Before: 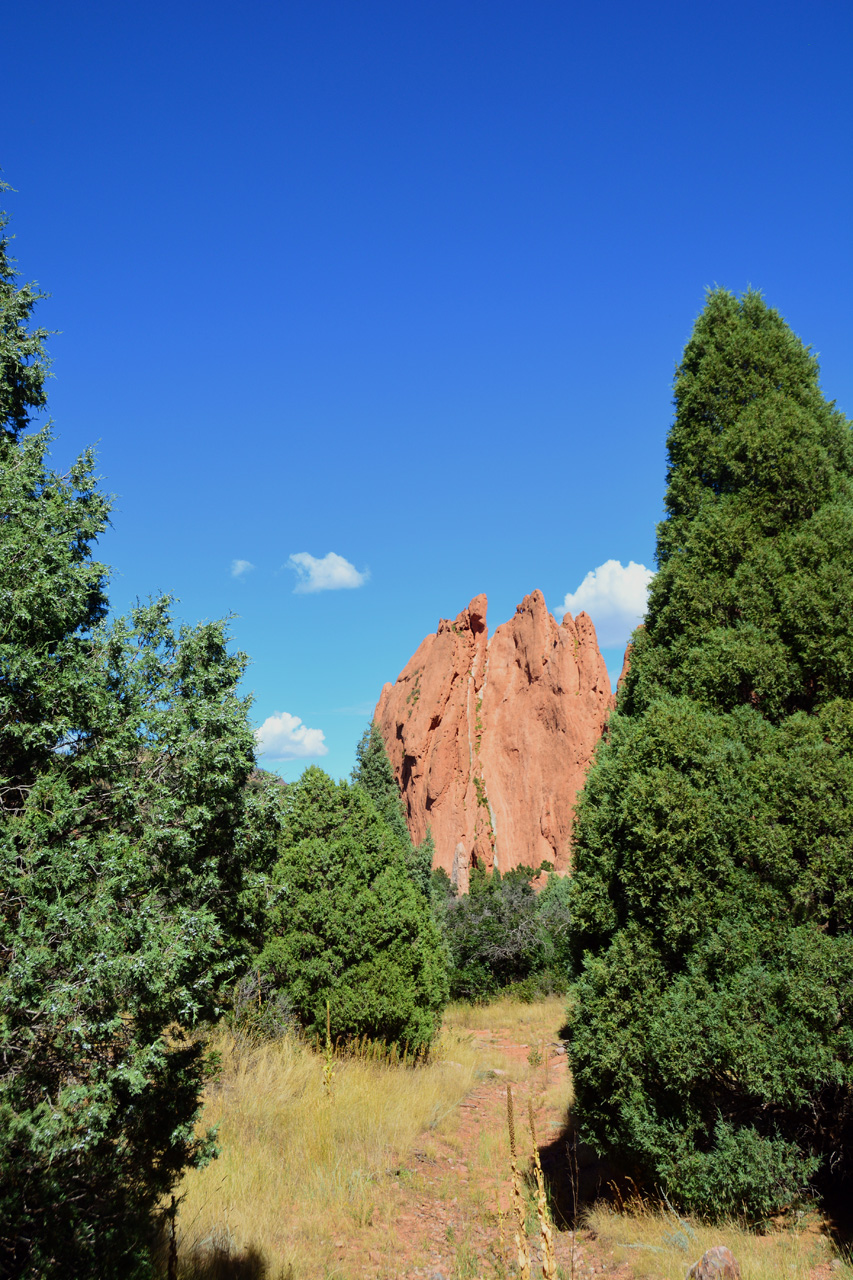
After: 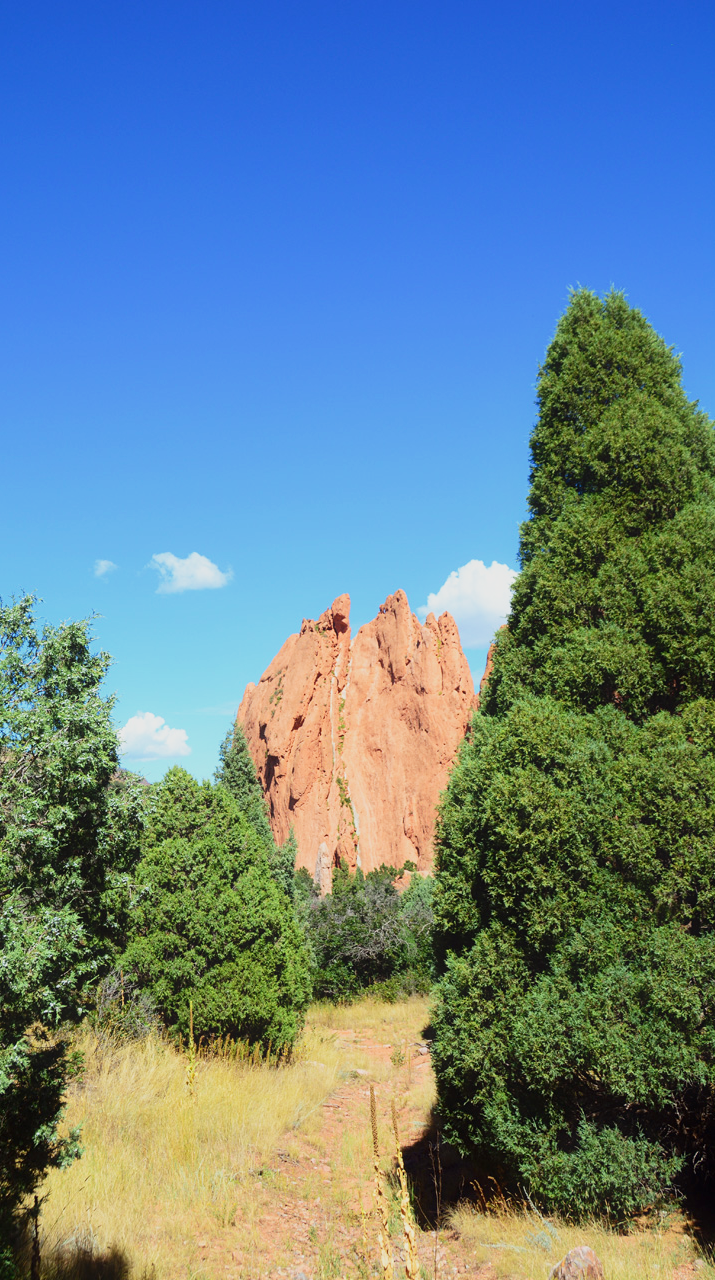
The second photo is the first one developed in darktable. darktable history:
crop: left 16.145%
contrast equalizer: y [[0.5, 0.488, 0.462, 0.461, 0.491, 0.5], [0.5 ×6], [0.5 ×6], [0 ×6], [0 ×6]]
base curve: curves: ch0 [(0, 0) (0.088, 0.125) (0.176, 0.251) (0.354, 0.501) (0.613, 0.749) (1, 0.877)], preserve colors none
